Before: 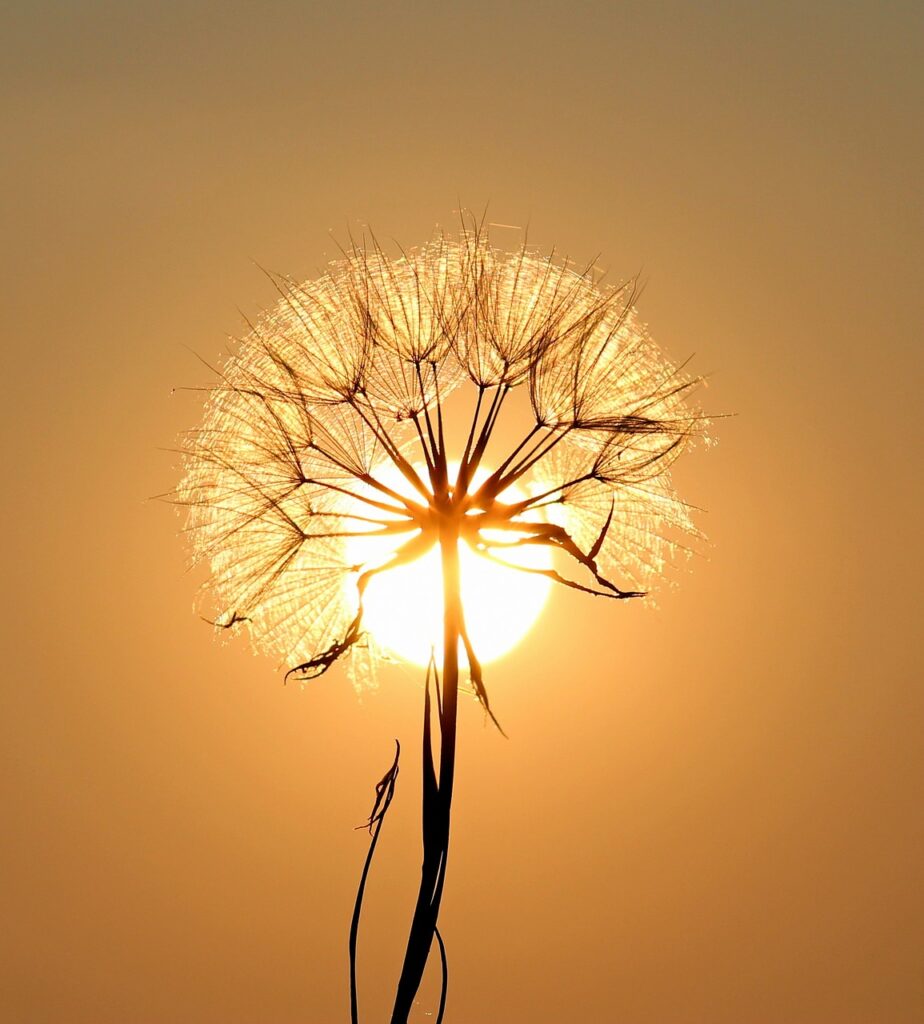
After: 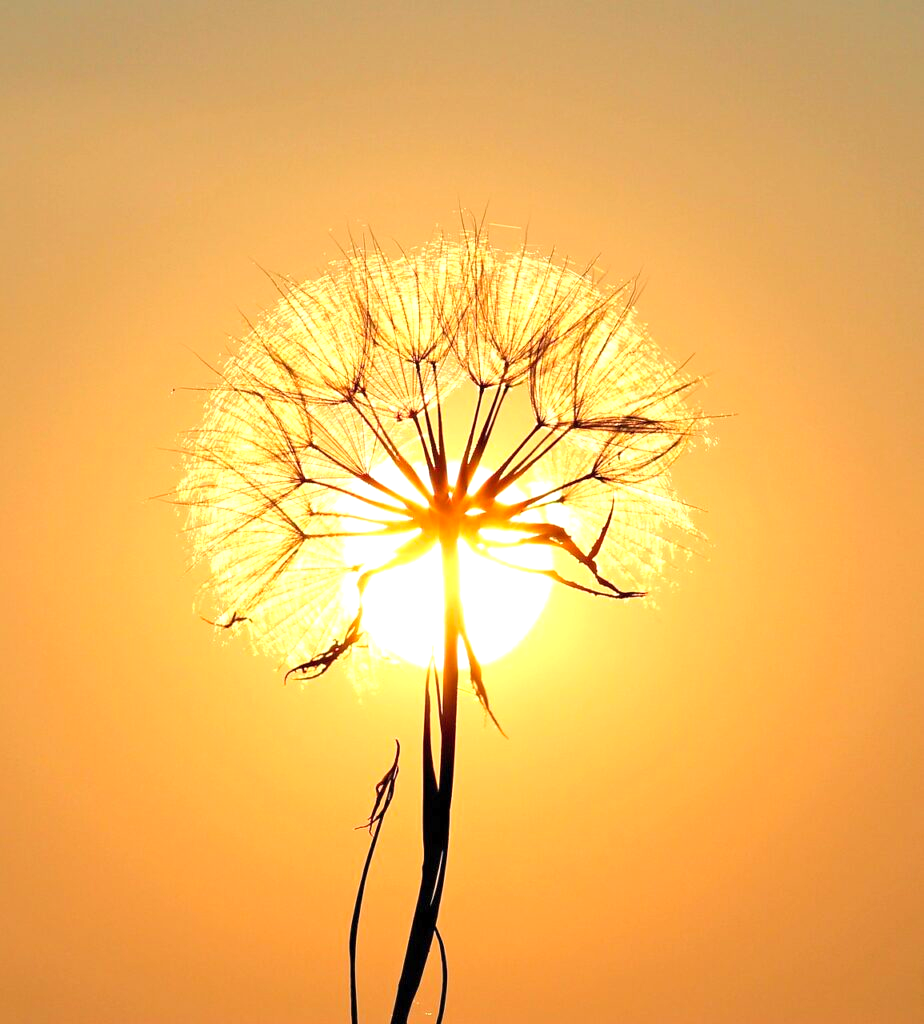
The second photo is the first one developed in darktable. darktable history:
contrast brightness saturation: contrast 0.03, brightness 0.06, saturation 0.13
exposure: exposure 0.77 EV, compensate highlight preservation false
